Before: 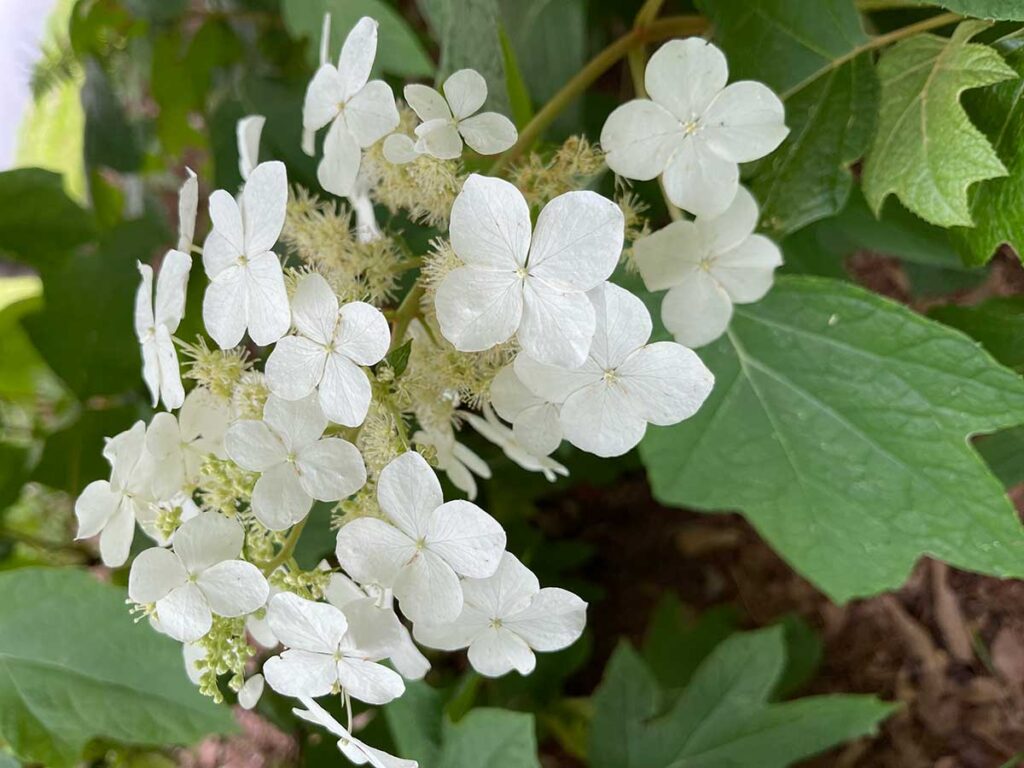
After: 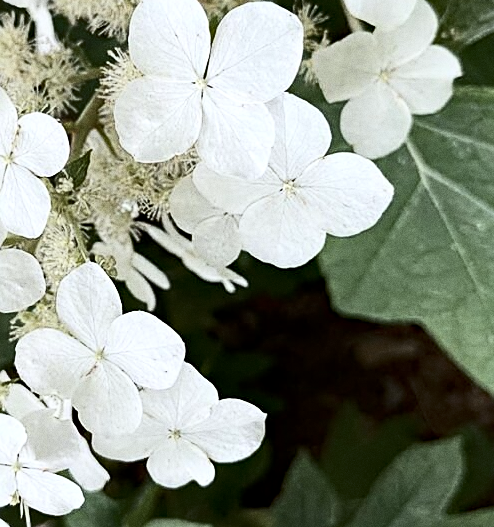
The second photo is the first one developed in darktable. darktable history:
local contrast: highlights 100%, shadows 100%, detail 120%, midtone range 0.2
color correction: saturation 0.57
crop: left 31.379%, top 24.658%, right 20.326%, bottom 6.628%
grain: coarseness 0.09 ISO
sharpen: on, module defaults
contrast brightness saturation: contrast 0.39, brightness 0.1
haze removal: strength 0.29, distance 0.25, compatibility mode true, adaptive false
white balance: red 0.967, blue 1.049
